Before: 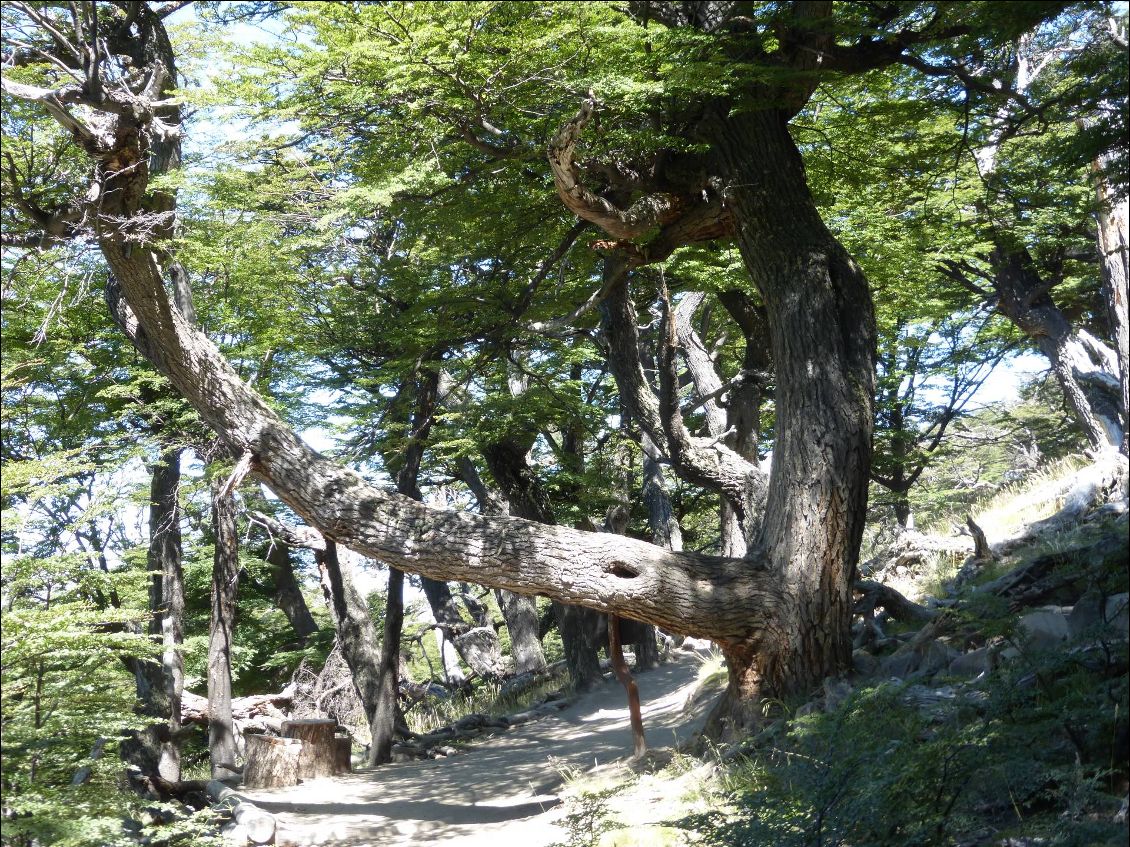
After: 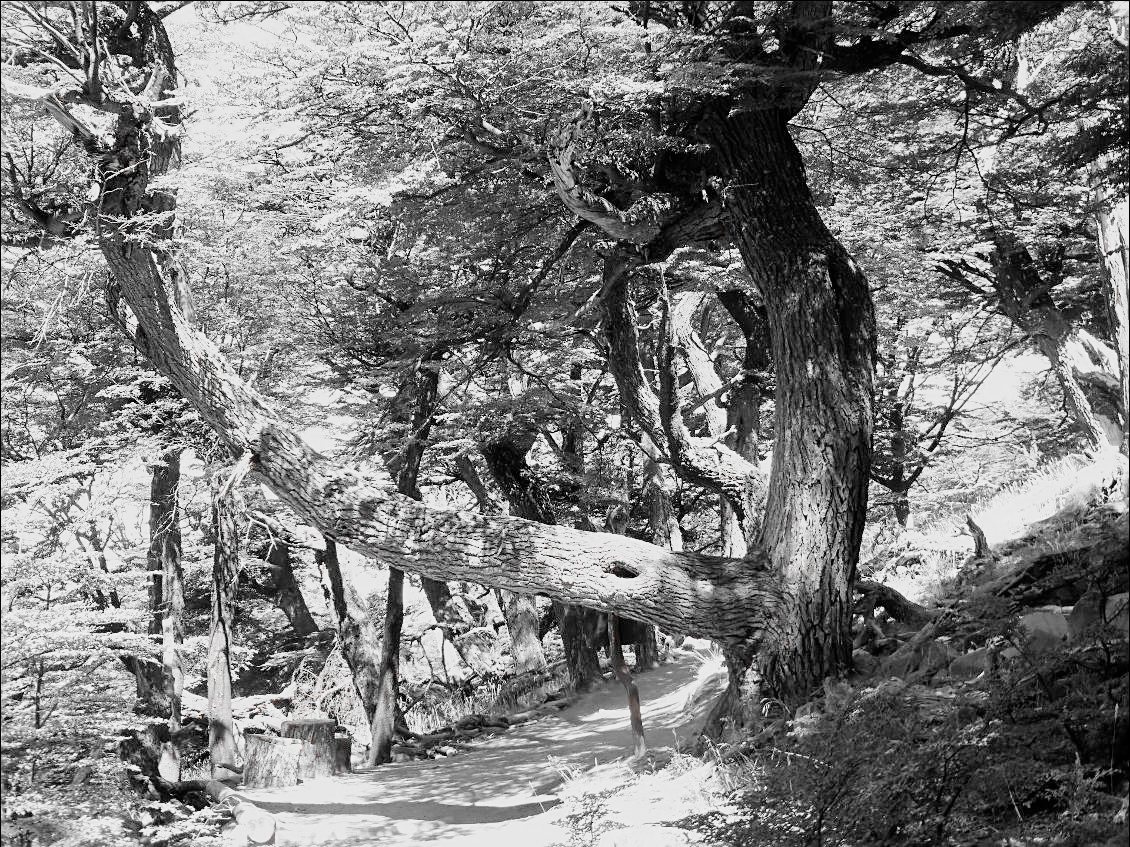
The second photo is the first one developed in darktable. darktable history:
exposure: exposure 1 EV, compensate highlight preservation false
sharpen: on, module defaults
color zones: curves: ch1 [(0, 0.006) (0.094, 0.285) (0.171, 0.001) (0.429, 0.001) (0.571, 0.003) (0.714, 0.004) (0.857, 0.004) (1, 0.006)], mix 18.29%
filmic rgb: black relative exposure -6.92 EV, white relative exposure 5.65 EV, hardness 2.84, color science v6 (2022)
